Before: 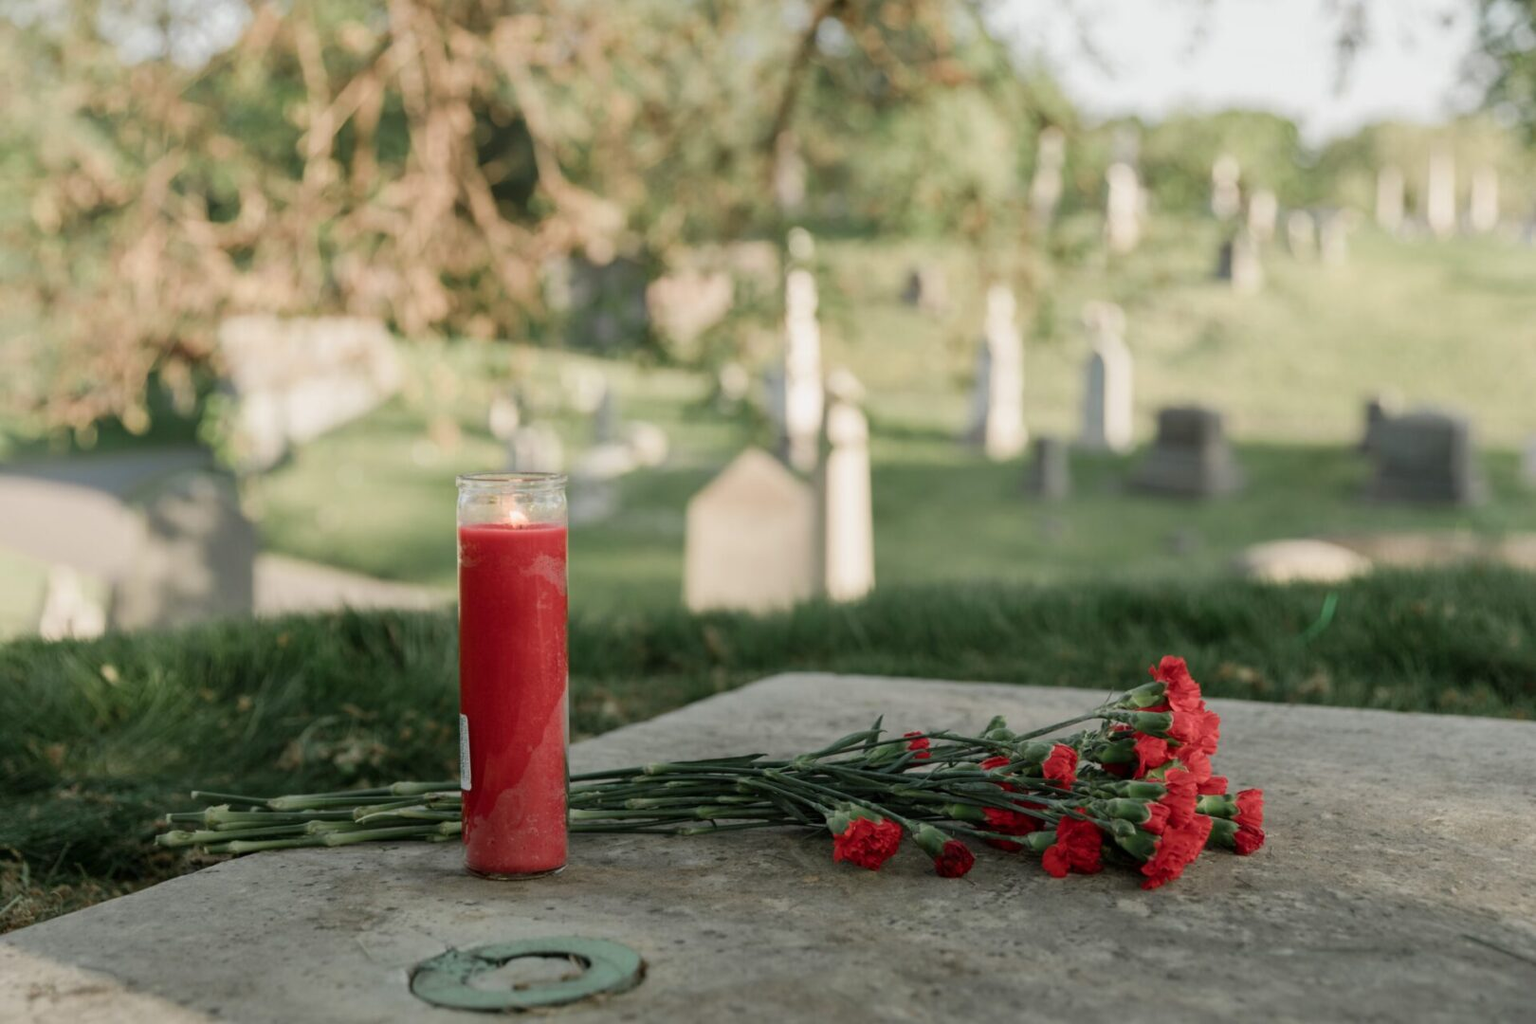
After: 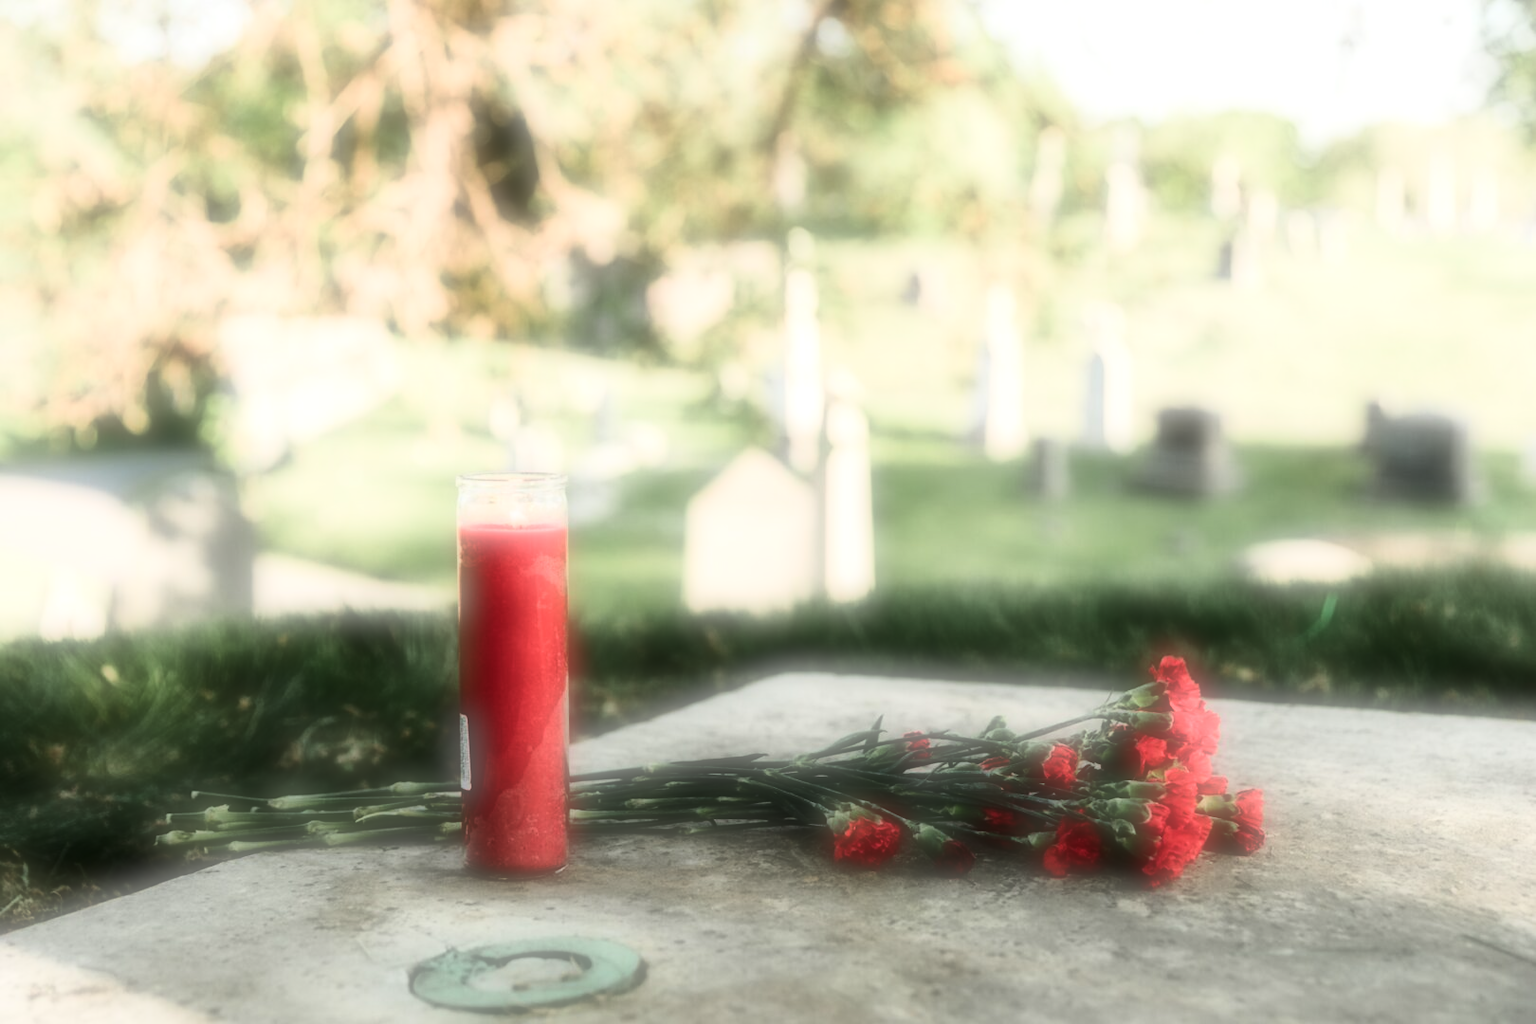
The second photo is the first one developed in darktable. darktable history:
soften: on, module defaults
tone equalizer: -8 EV -0.75 EV, -7 EV -0.7 EV, -6 EV -0.6 EV, -5 EV -0.4 EV, -3 EV 0.4 EV, -2 EV 0.6 EV, -1 EV 0.7 EV, +0 EV 0.75 EV, edges refinement/feathering 500, mask exposure compensation -1.57 EV, preserve details no
base curve: curves: ch0 [(0, 0) (0.028, 0.03) (0.121, 0.232) (0.46, 0.748) (0.859, 0.968) (1, 1)]
